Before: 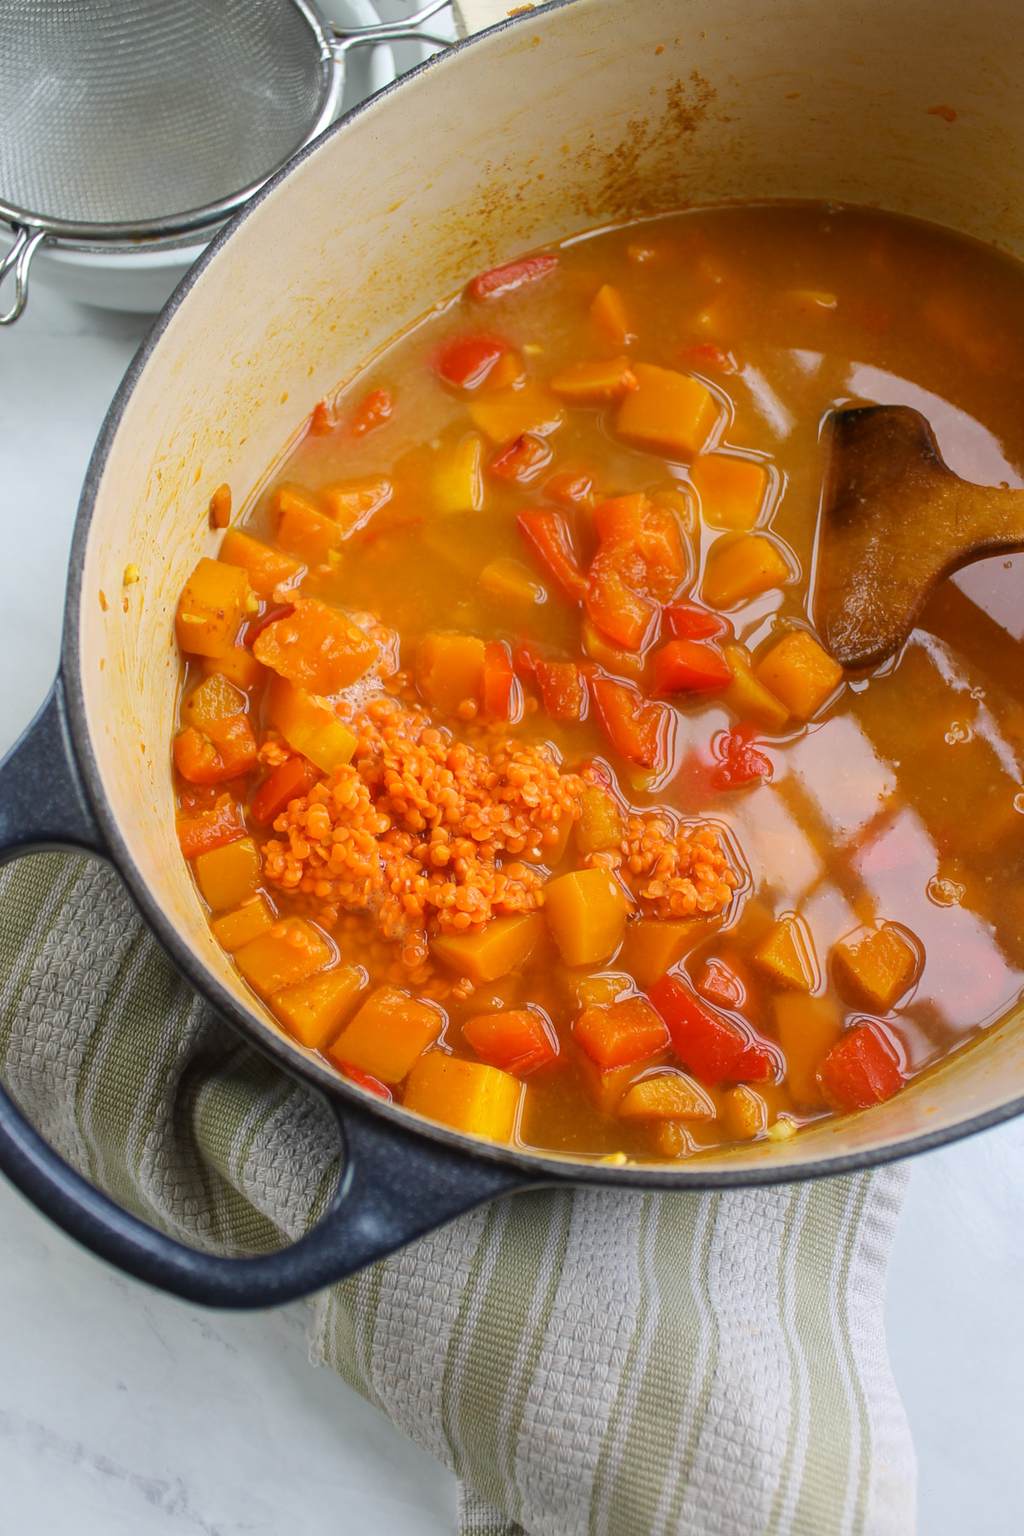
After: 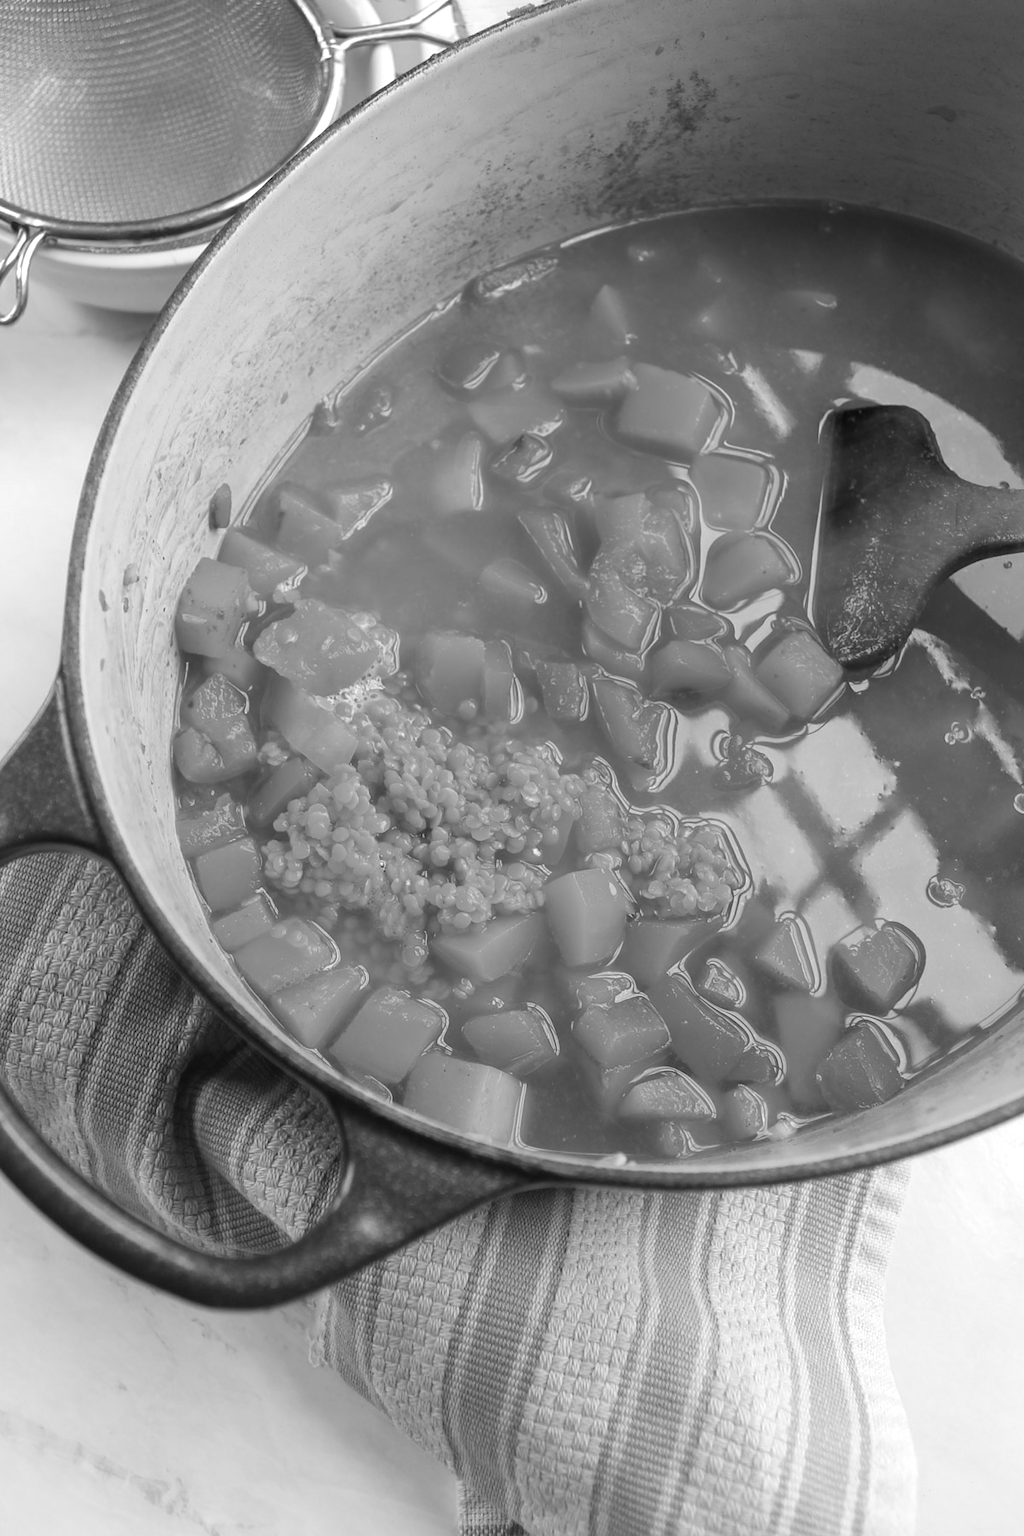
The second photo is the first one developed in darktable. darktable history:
color calibration: output gray [0.246, 0.254, 0.501, 0], gray › normalize channels true, illuminant same as pipeline (D50), adaptation XYZ, x 0.346, y 0.359, gamut compression 0
exposure: exposure 0.426 EV, compensate highlight preservation false
